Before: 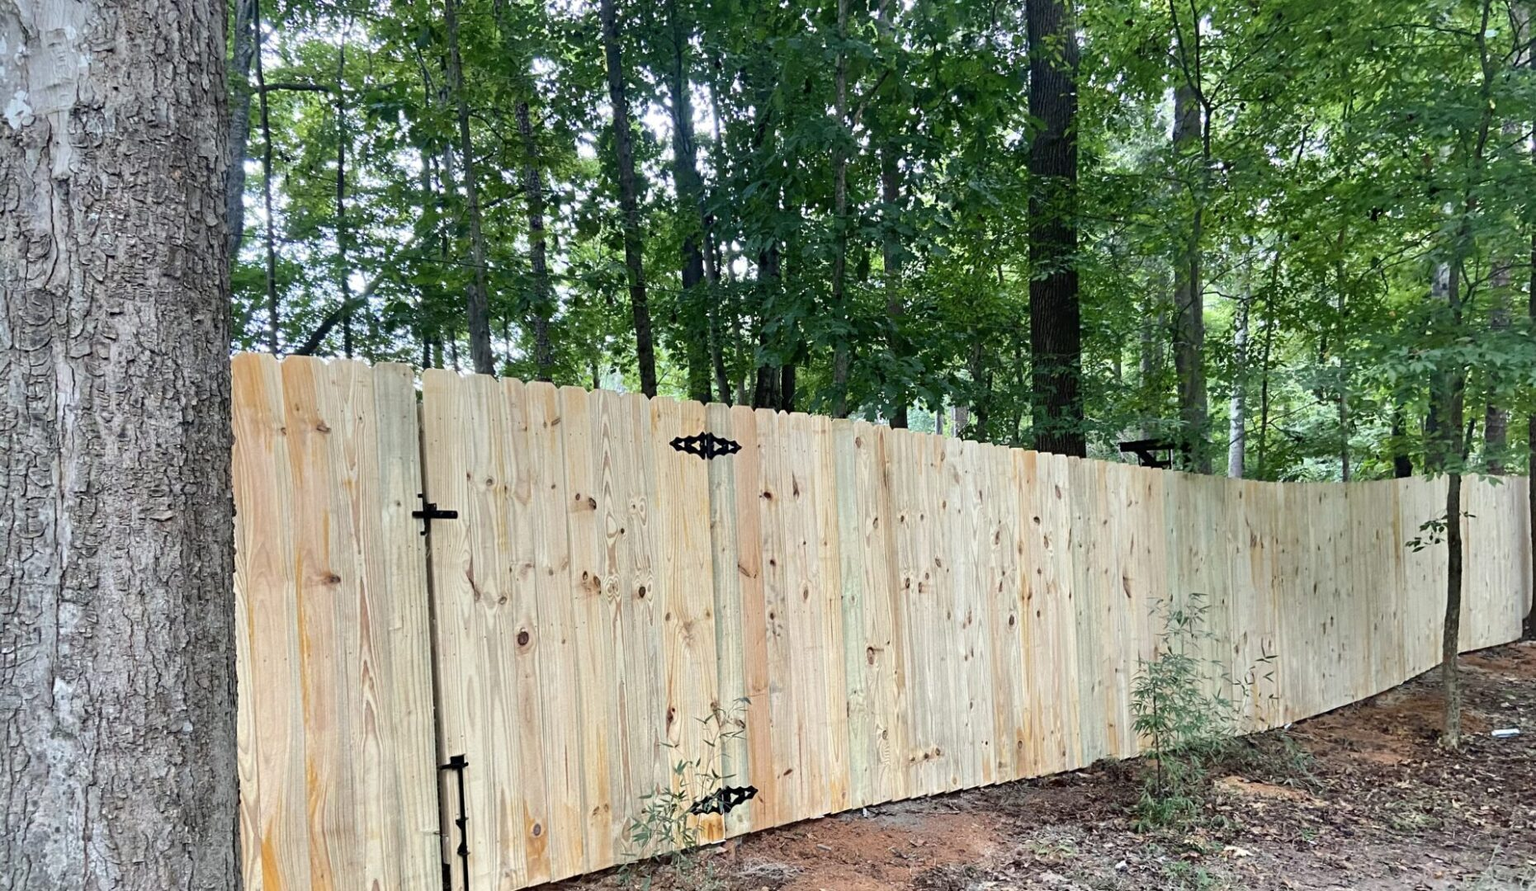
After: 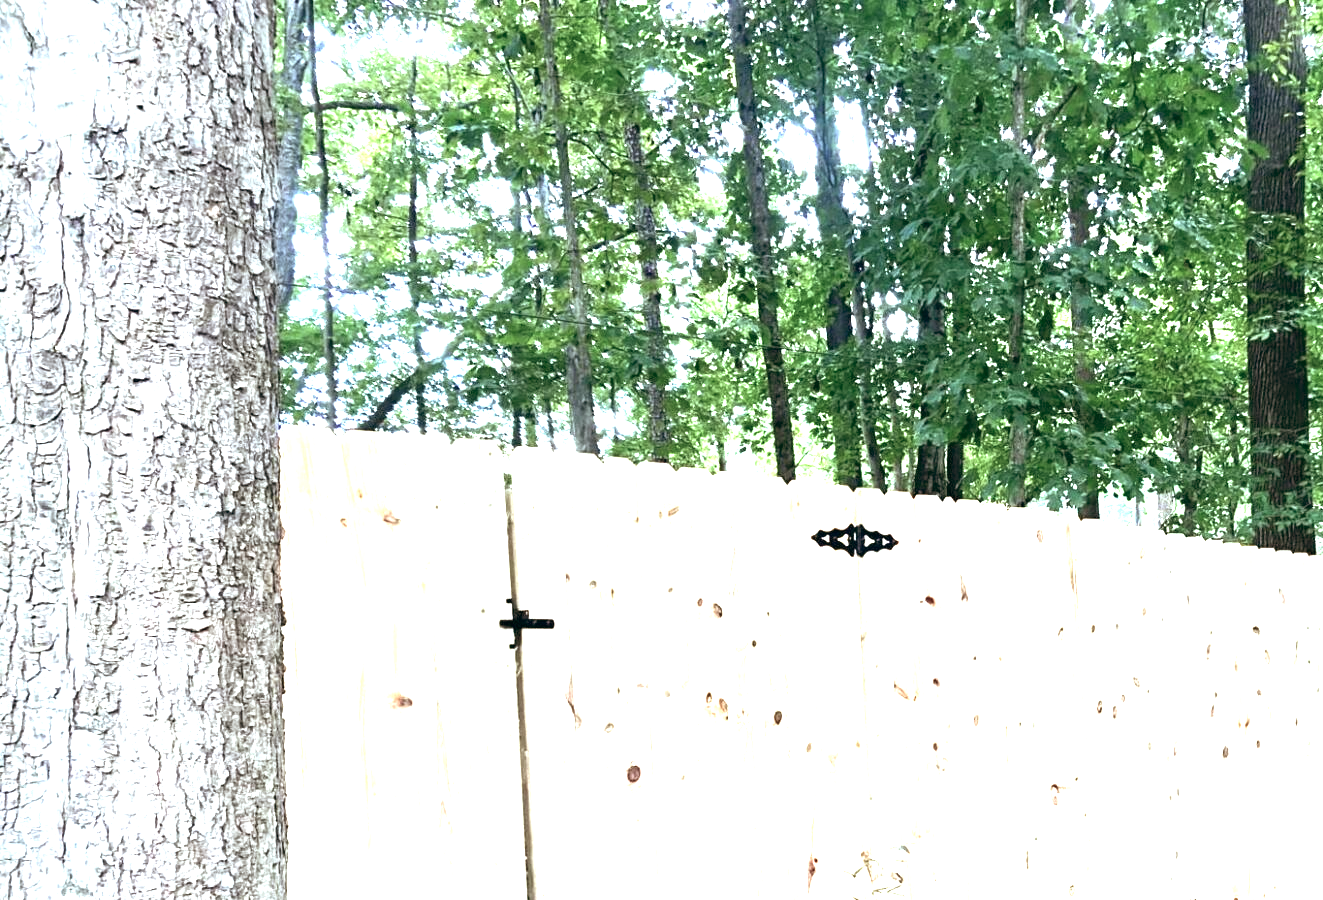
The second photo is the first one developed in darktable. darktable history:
color balance: lift [1, 0.994, 1.002, 1.006], gamma [0.957, 1.081, 1.016, 0.919], gain [0.97, 0.972, 1.01, 1.028], input saturation 91.06%, output saturation 79.8%
crop: right 28.885%, bottom 16.626%
exposure: black level correction 0, exposure 2.138 EV, compensate exposure bias true, compensate highlight preservation false
